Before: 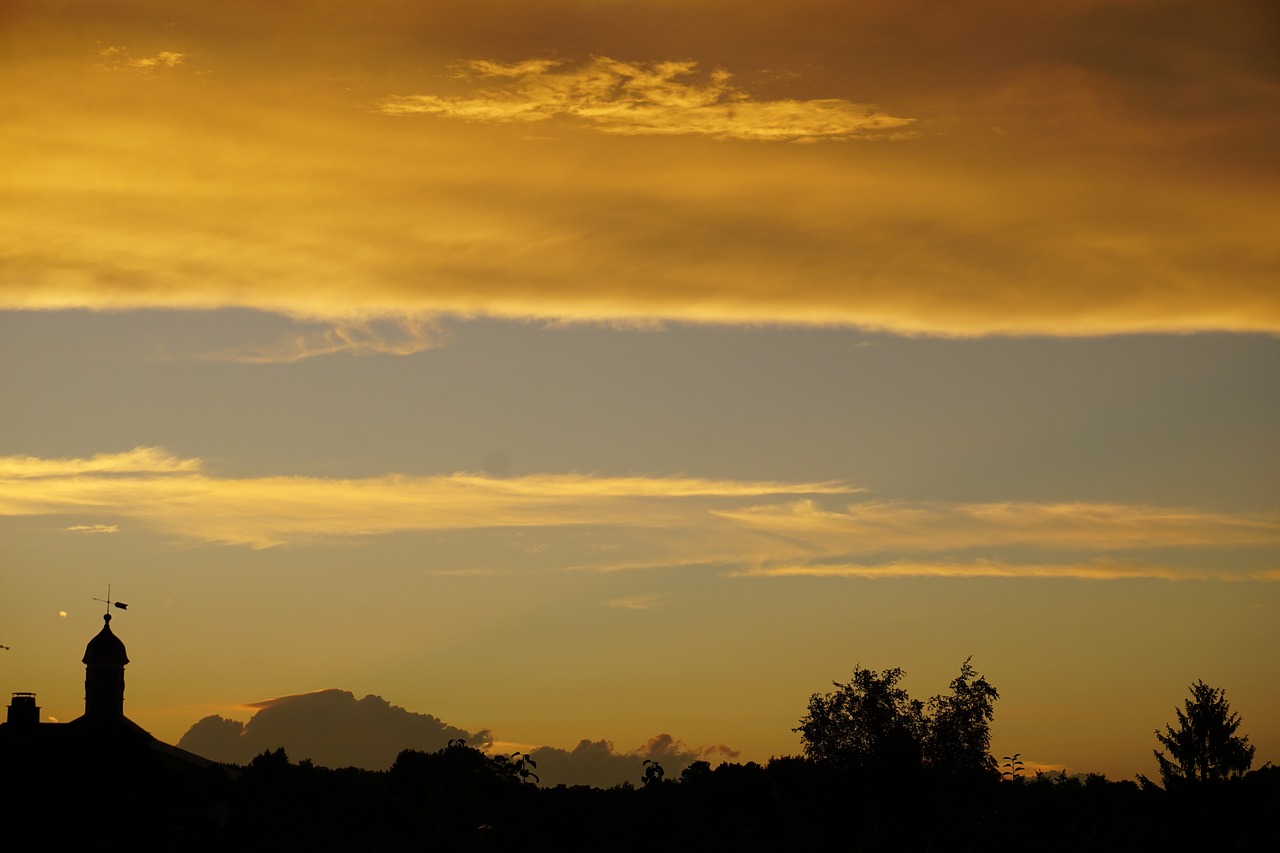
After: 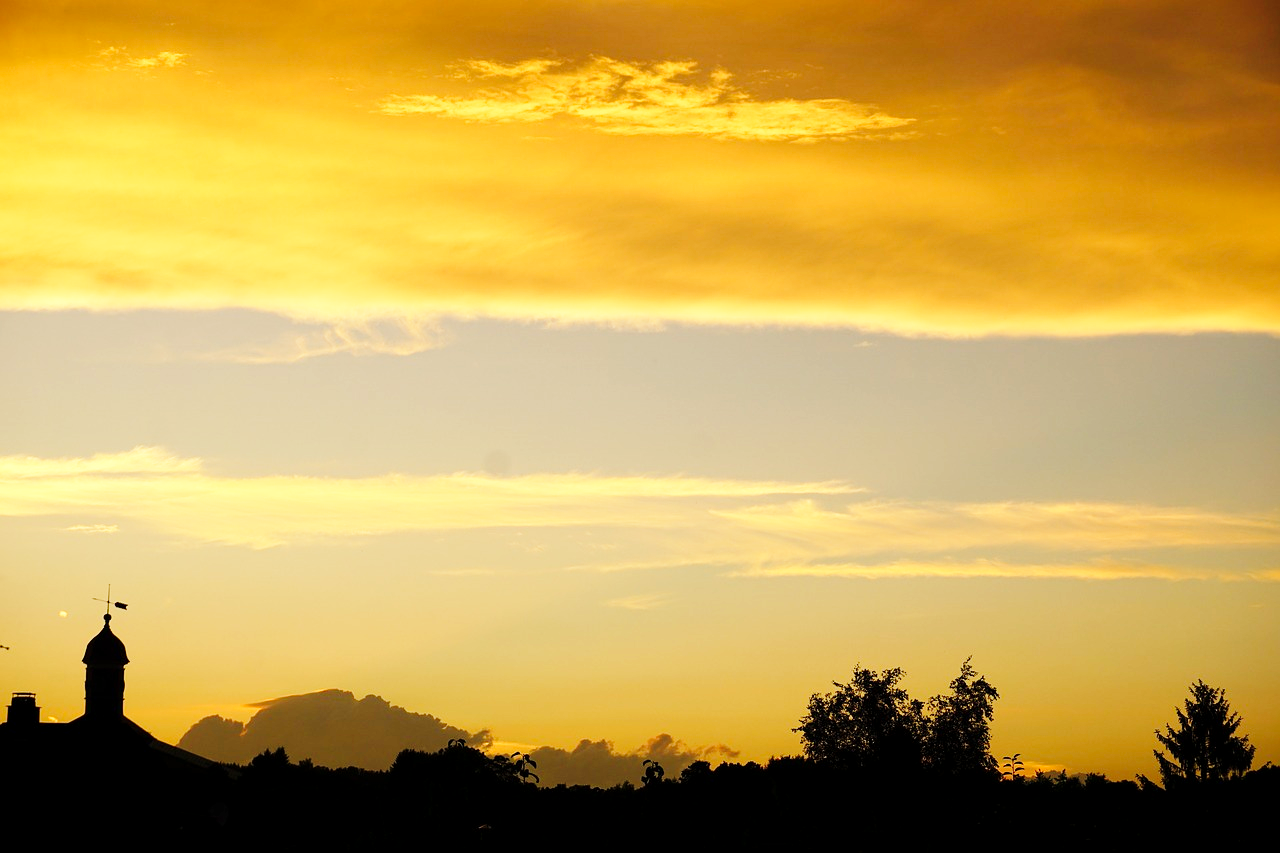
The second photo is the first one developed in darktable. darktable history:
base curve: curves: ch0 [(0, 0) (0.028, 0.03) (0.121, 0.232) (0.46, 0.748) (0.859, 0.968) (1, 1)], preserve colors none
exposure: black level correction 0.001, exposure 0.499 EV, compensate highlight preservation false
